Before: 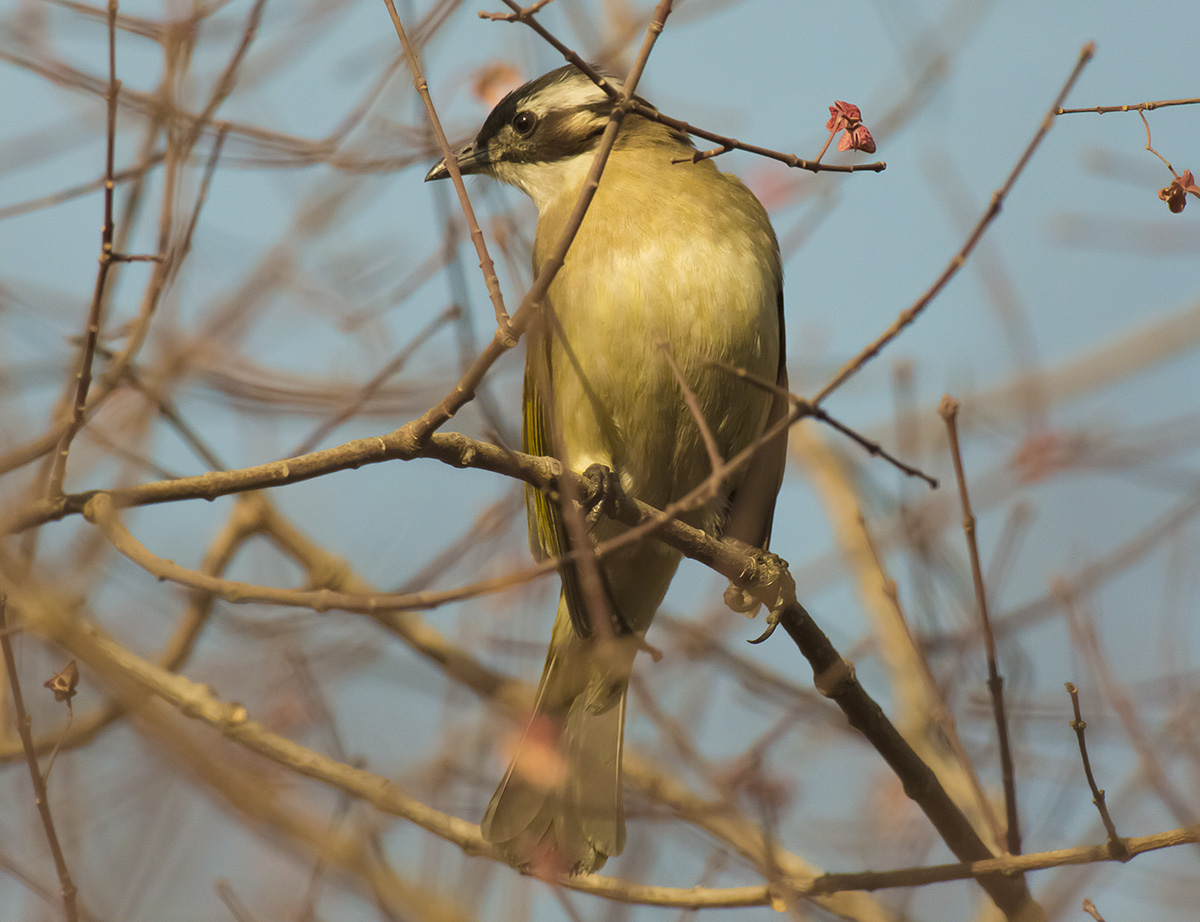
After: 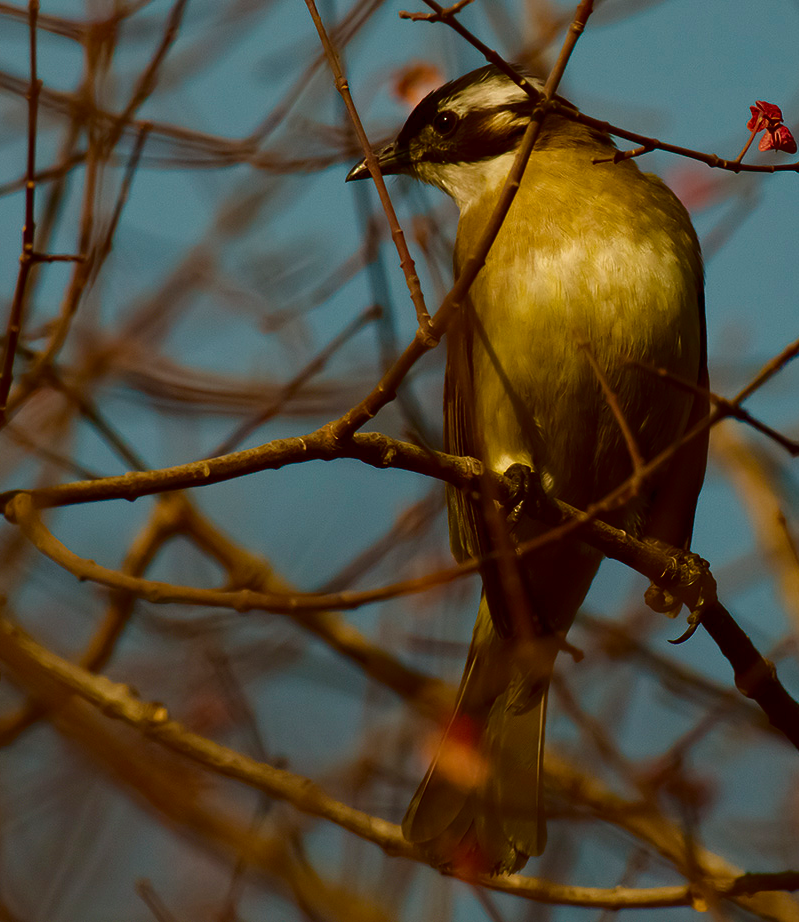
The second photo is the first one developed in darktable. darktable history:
contrast brightness saturation: contrast 0.085, brightness -0.592, saturation 0.169
crop and rotate: left 6.641%, right 26.731%
tone equalizer: edges refinement/feathering 500, mask exposure compensation -1.57 EV, preserve details no
